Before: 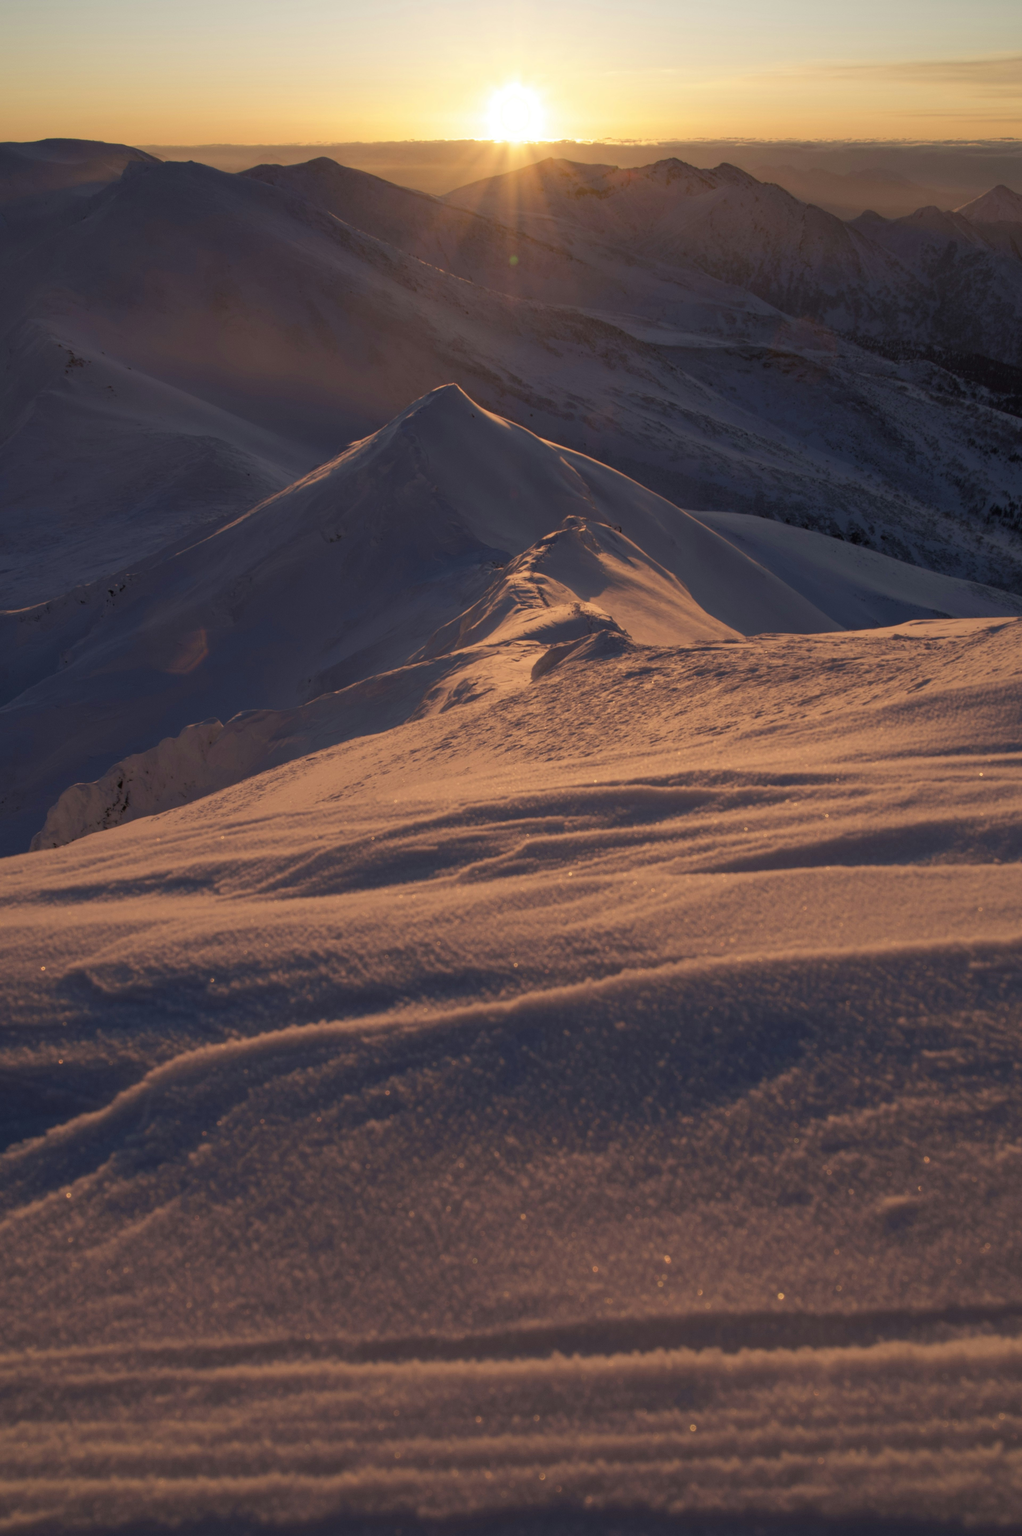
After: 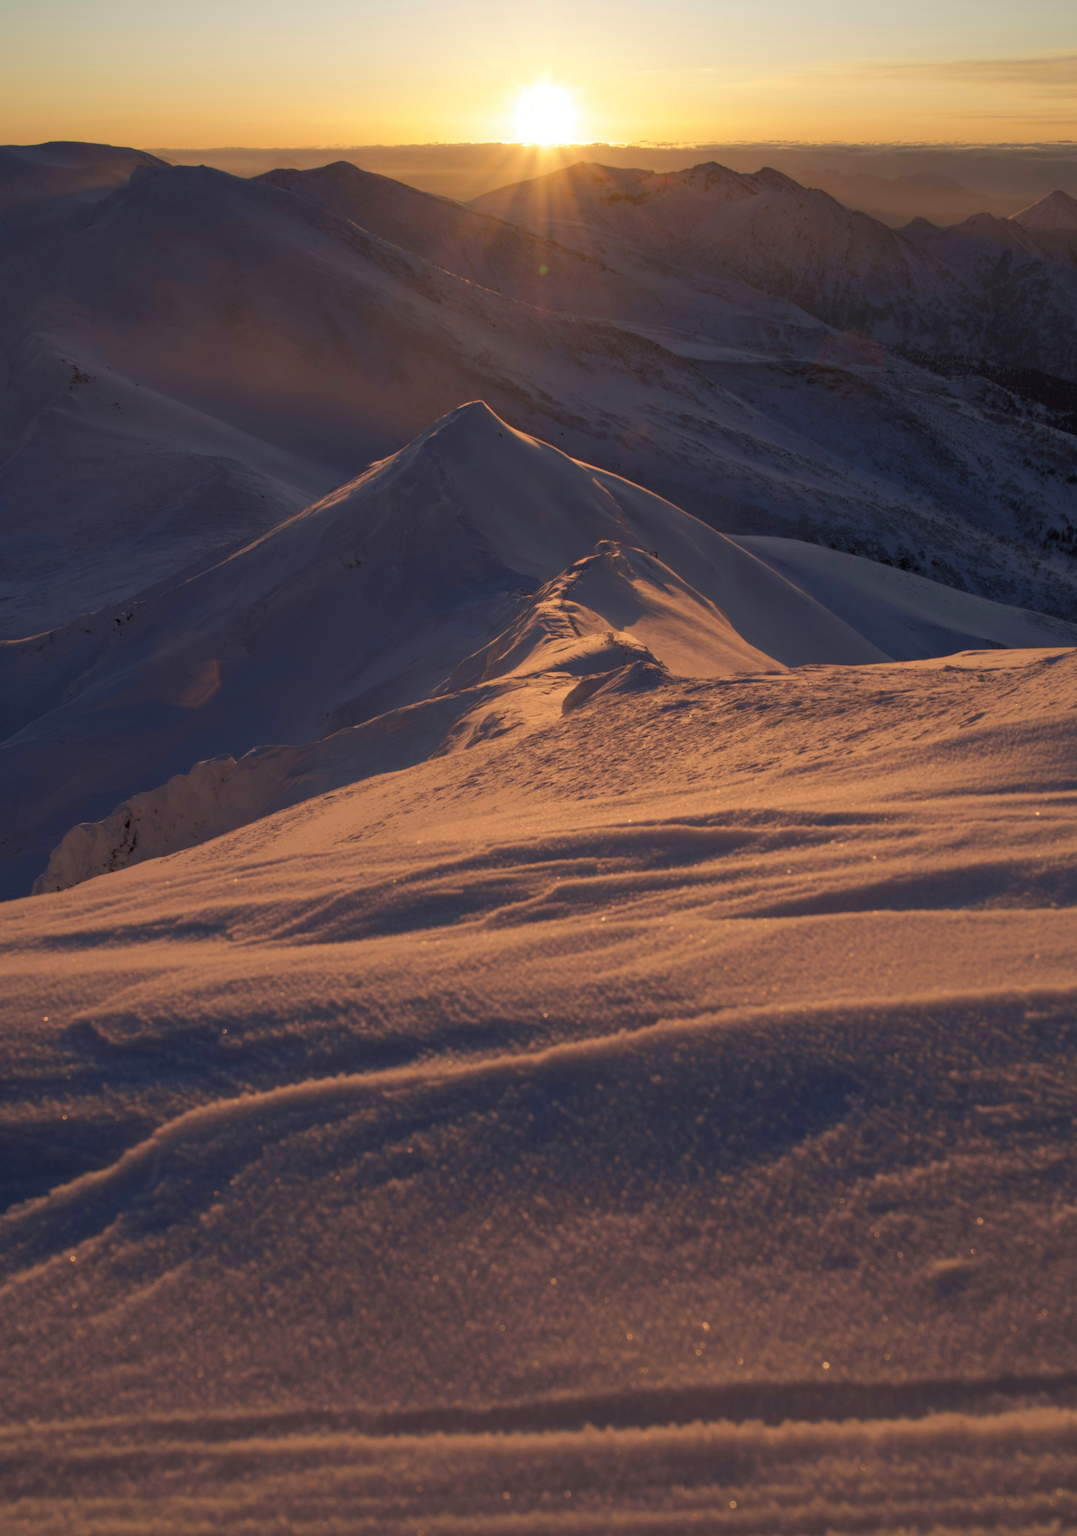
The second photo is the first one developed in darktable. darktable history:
crop: top 0.332%, right 0.264%, bottom 5.073%
contrast brightness saturation: contrast 0.039, saturation 0.165
